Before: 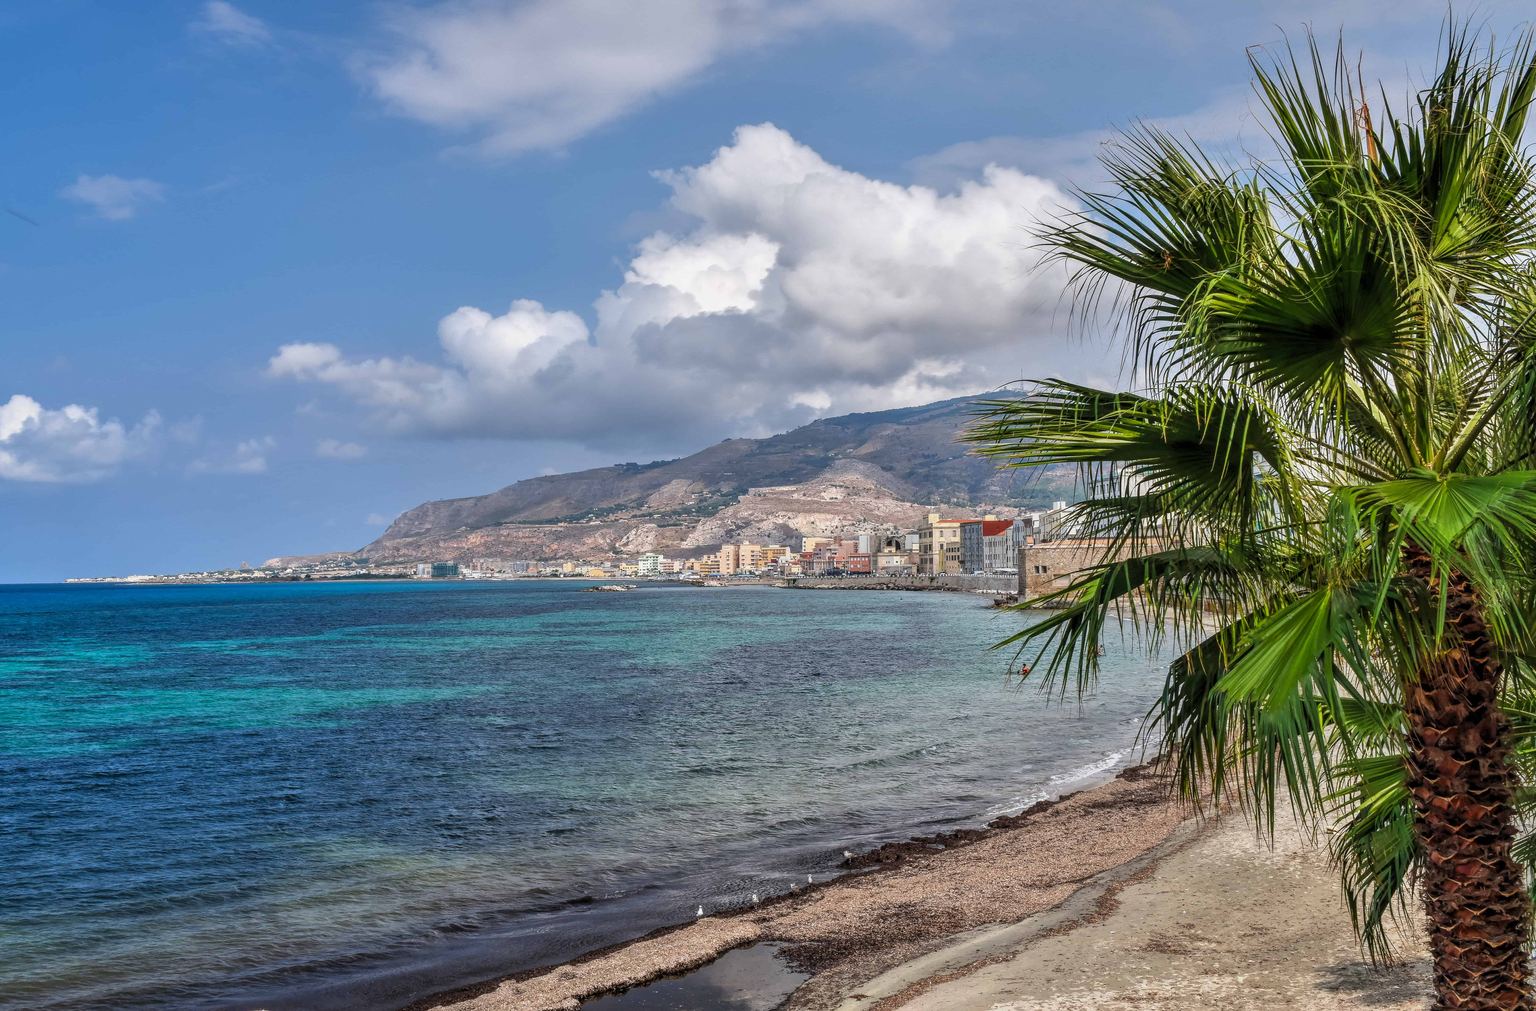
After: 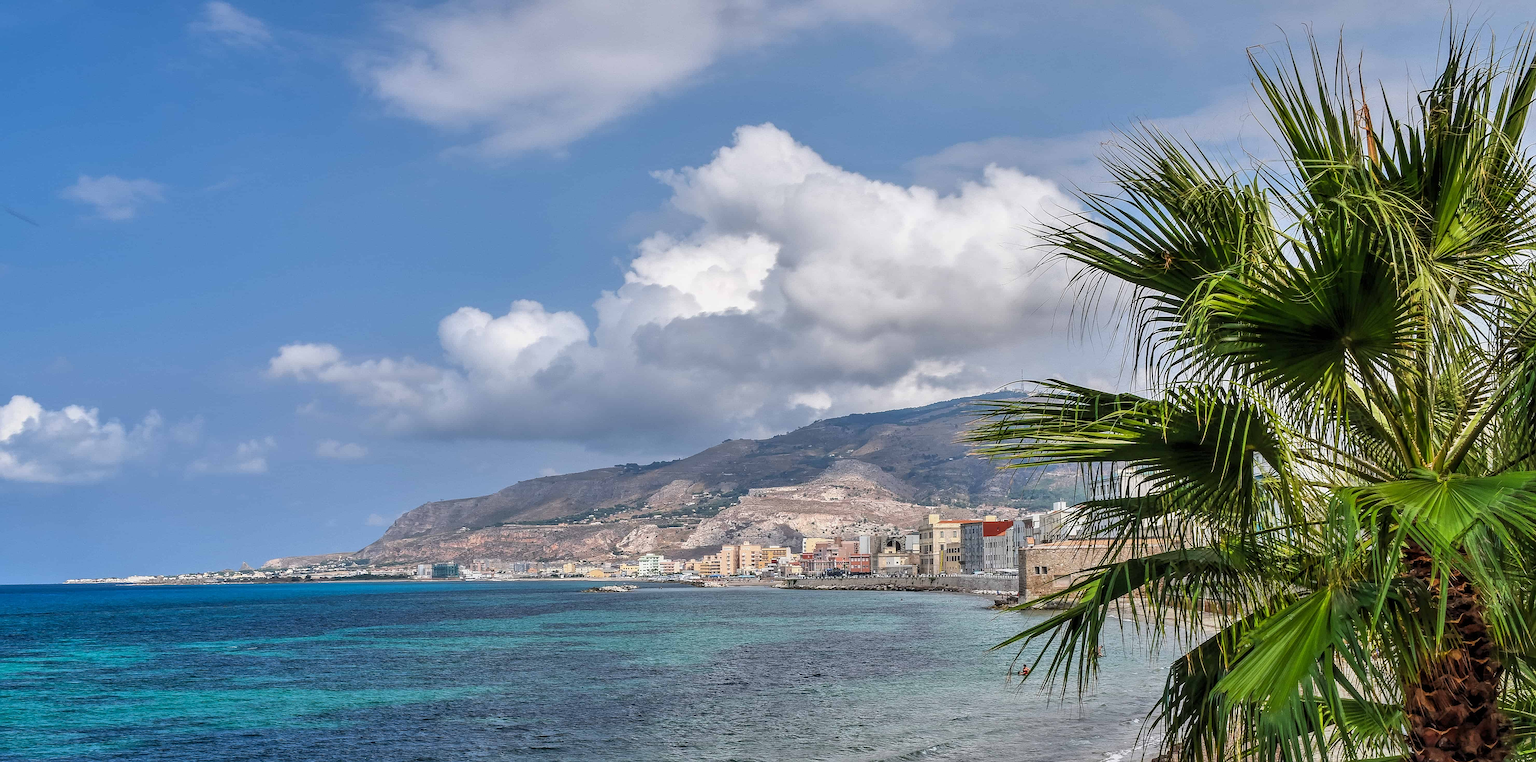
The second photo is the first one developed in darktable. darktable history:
sharpen: radius 2.159, amount 0.379, threshold 0.161
crop: bottom 24.561%
